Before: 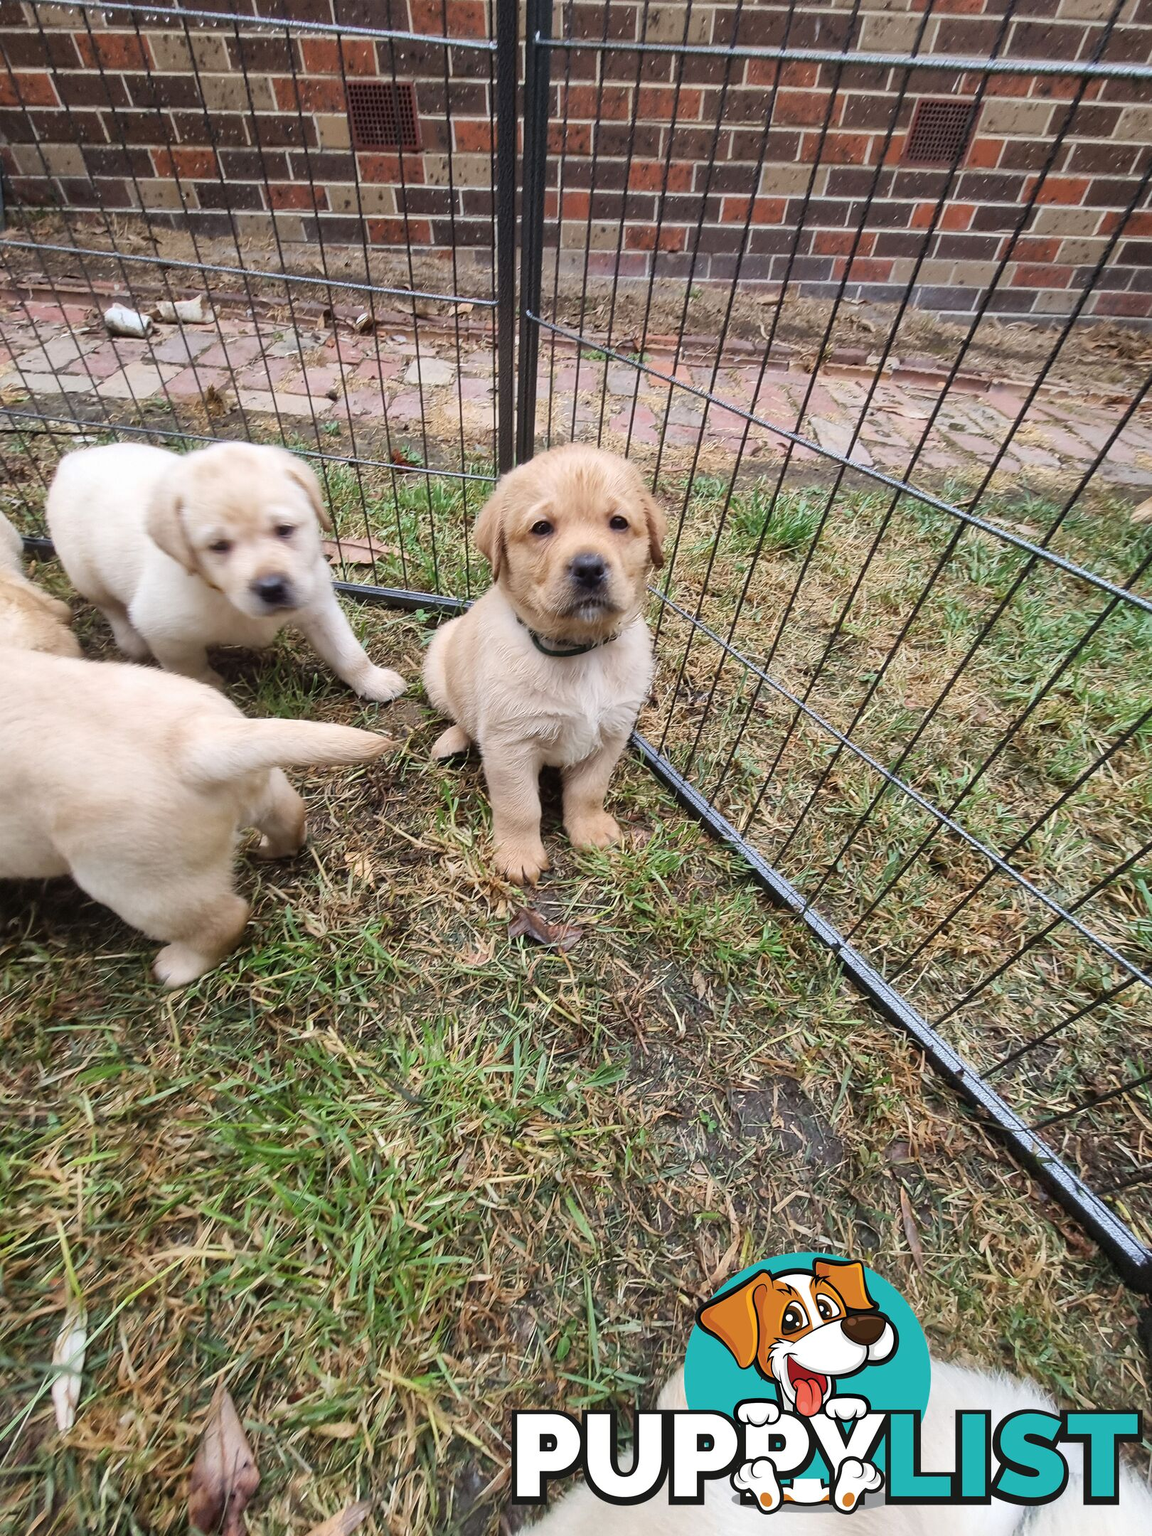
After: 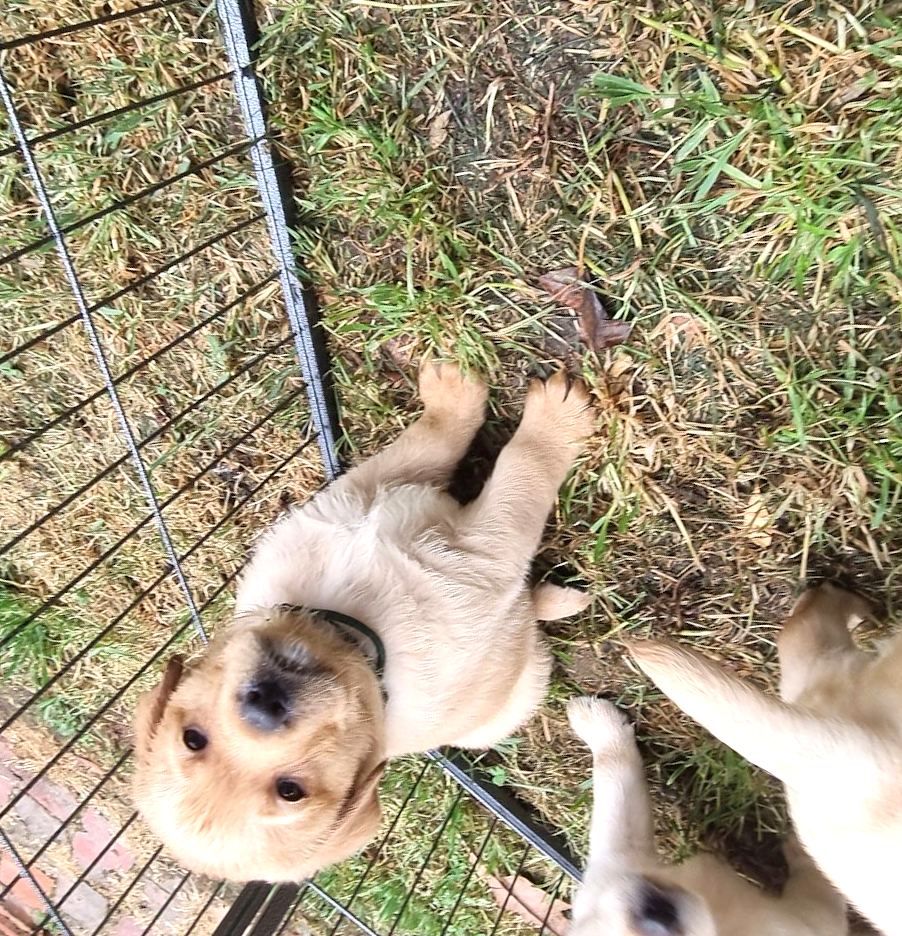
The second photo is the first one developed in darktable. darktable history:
exposure: black level correction 0.001, exposure 0.5 EV, compensate exposure bias true, compensate highlight preservation false
crop and rotate: angle 148.23°, left 9.147%, top 15.598%, right 4.409%, bottom 17.124%
